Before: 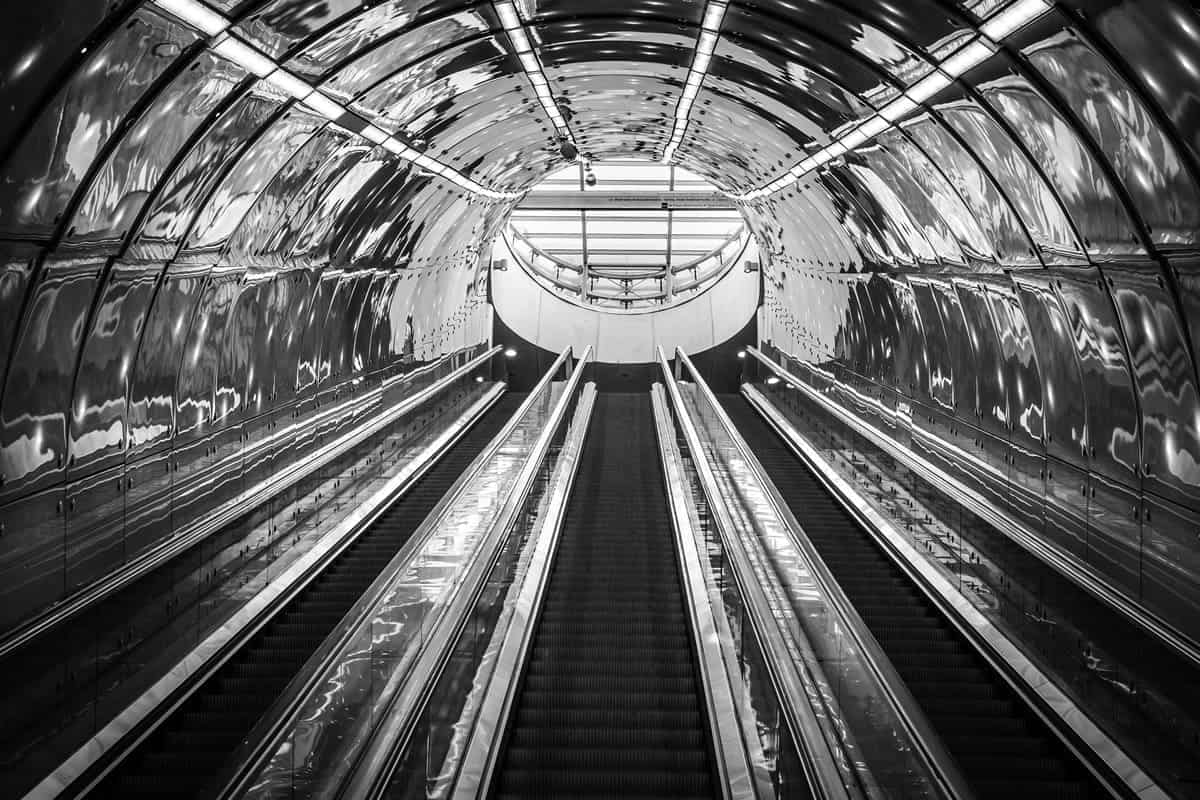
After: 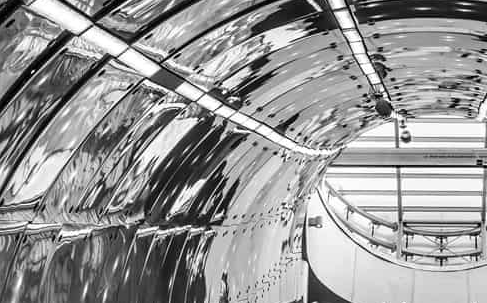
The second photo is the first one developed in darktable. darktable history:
crop: left 15.452%, top 5.459%, right 43.956%, bottom 56.62%
color zones: curves: ch1 [(0, 0.153) (0.143, 0.15) (0.286, 0.151) (0.429, 0.152) (0.571, 0.152) (0.714, 0.151) (0.857, 0.151) (1, 0.153)]
